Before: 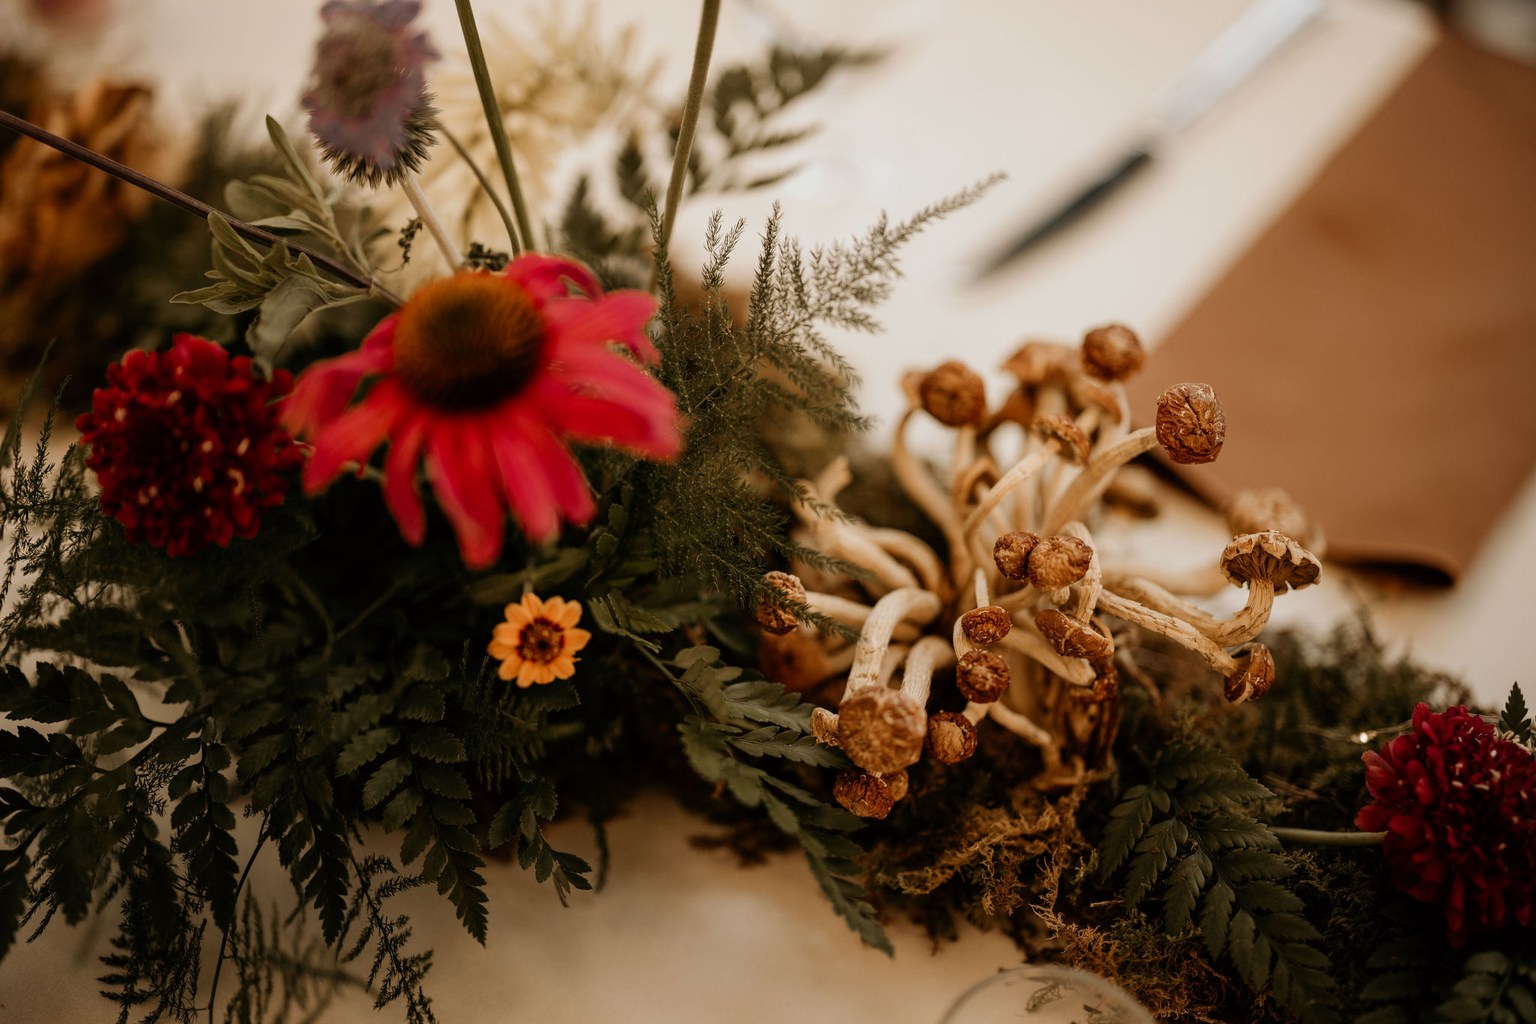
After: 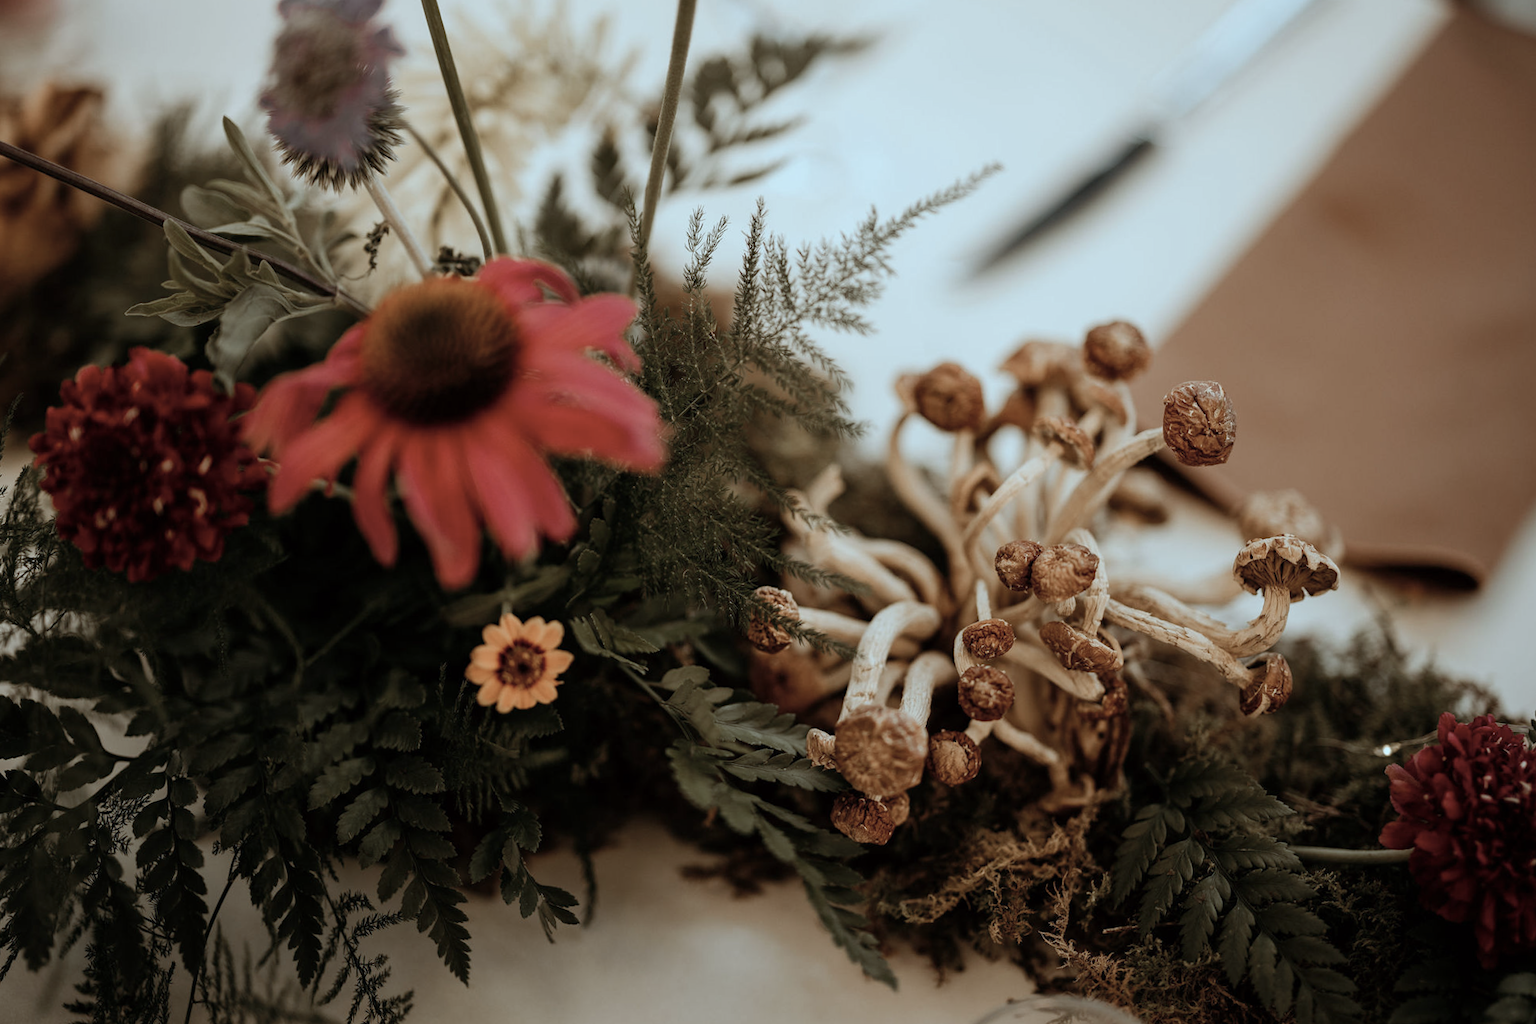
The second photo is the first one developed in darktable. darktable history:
crop and rotate: left 2.536%, right 1.107%, bottom 2.246%
rotate and perspective: rotation -1°, crop left 0.011, crop right 0.989, crop top 0.025, crop bottom 0.975
color correction: highlights a* -12.64, highlights b* -18.1, saturation 0.7
